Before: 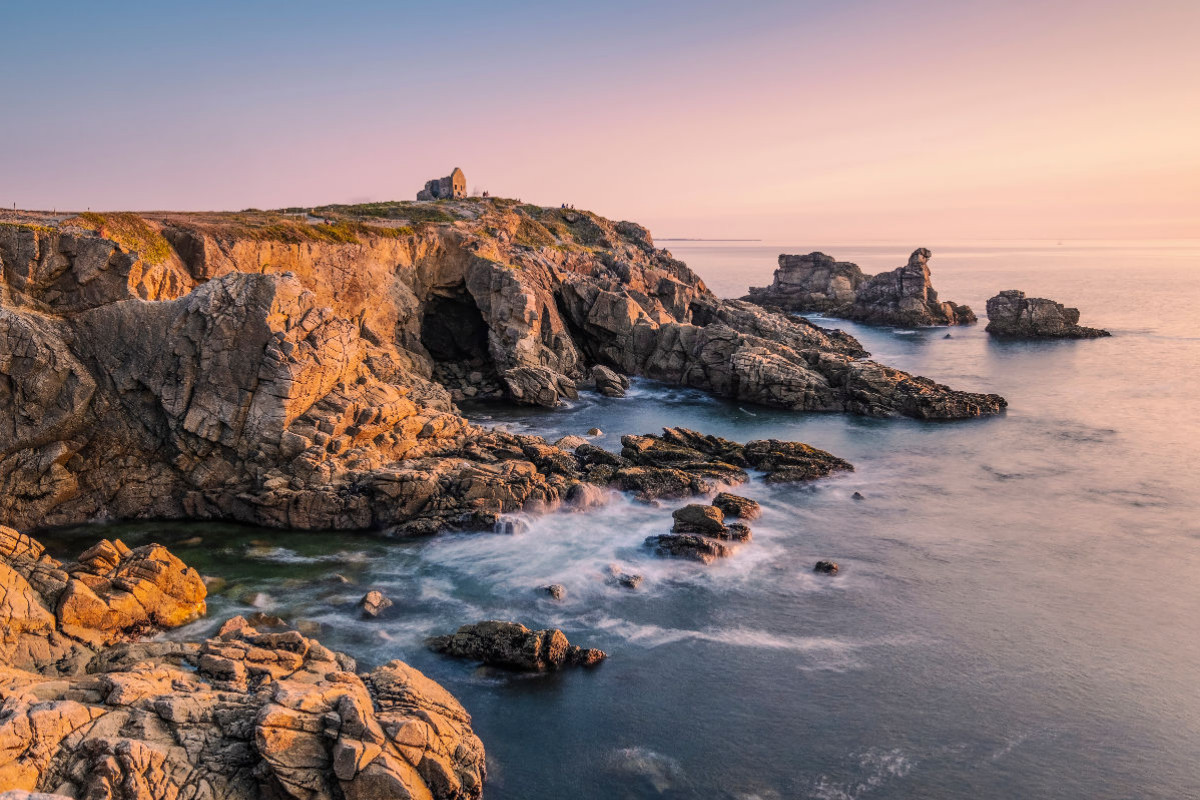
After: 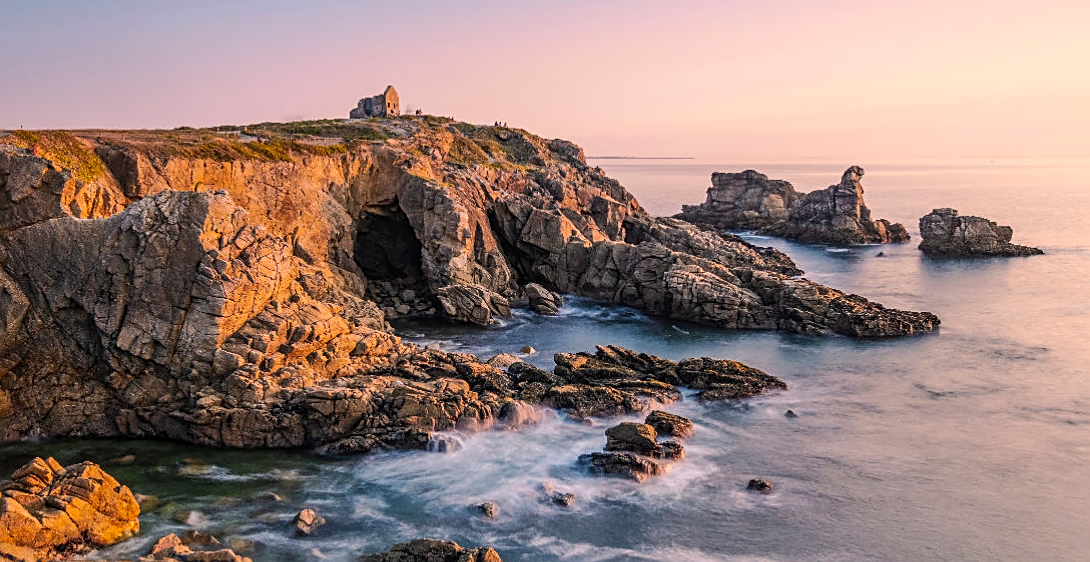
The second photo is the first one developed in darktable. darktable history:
crop: left 5.596%, top 10.314%, right 3.534%, bottom 19.395%
sharpen: on, module defaults
shadows and highlights: shadows -24.28, highlights 49.77, soften with gaussian
color correction: saturation 1.1
